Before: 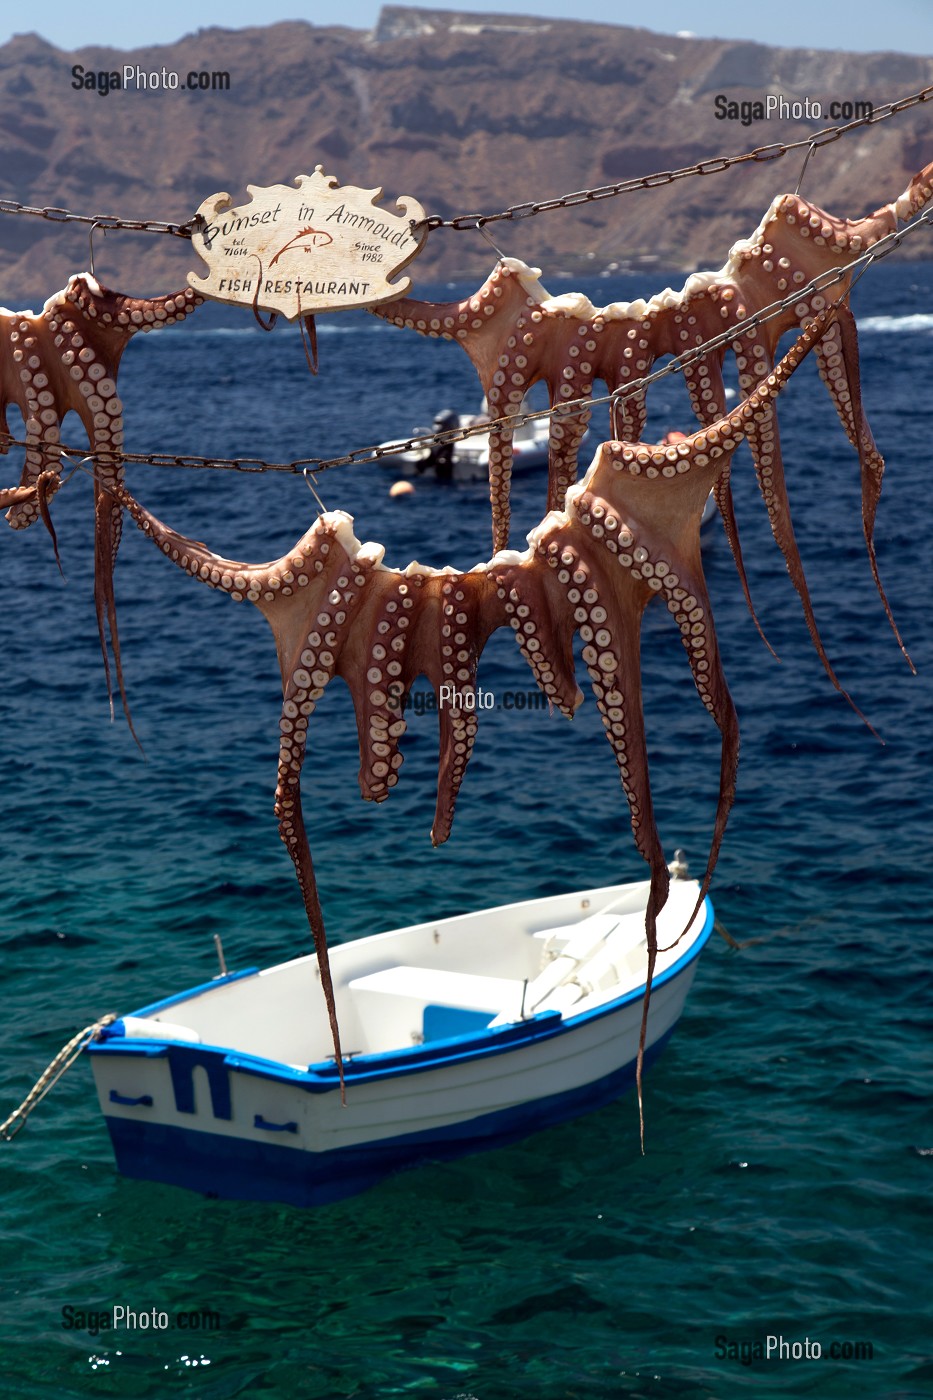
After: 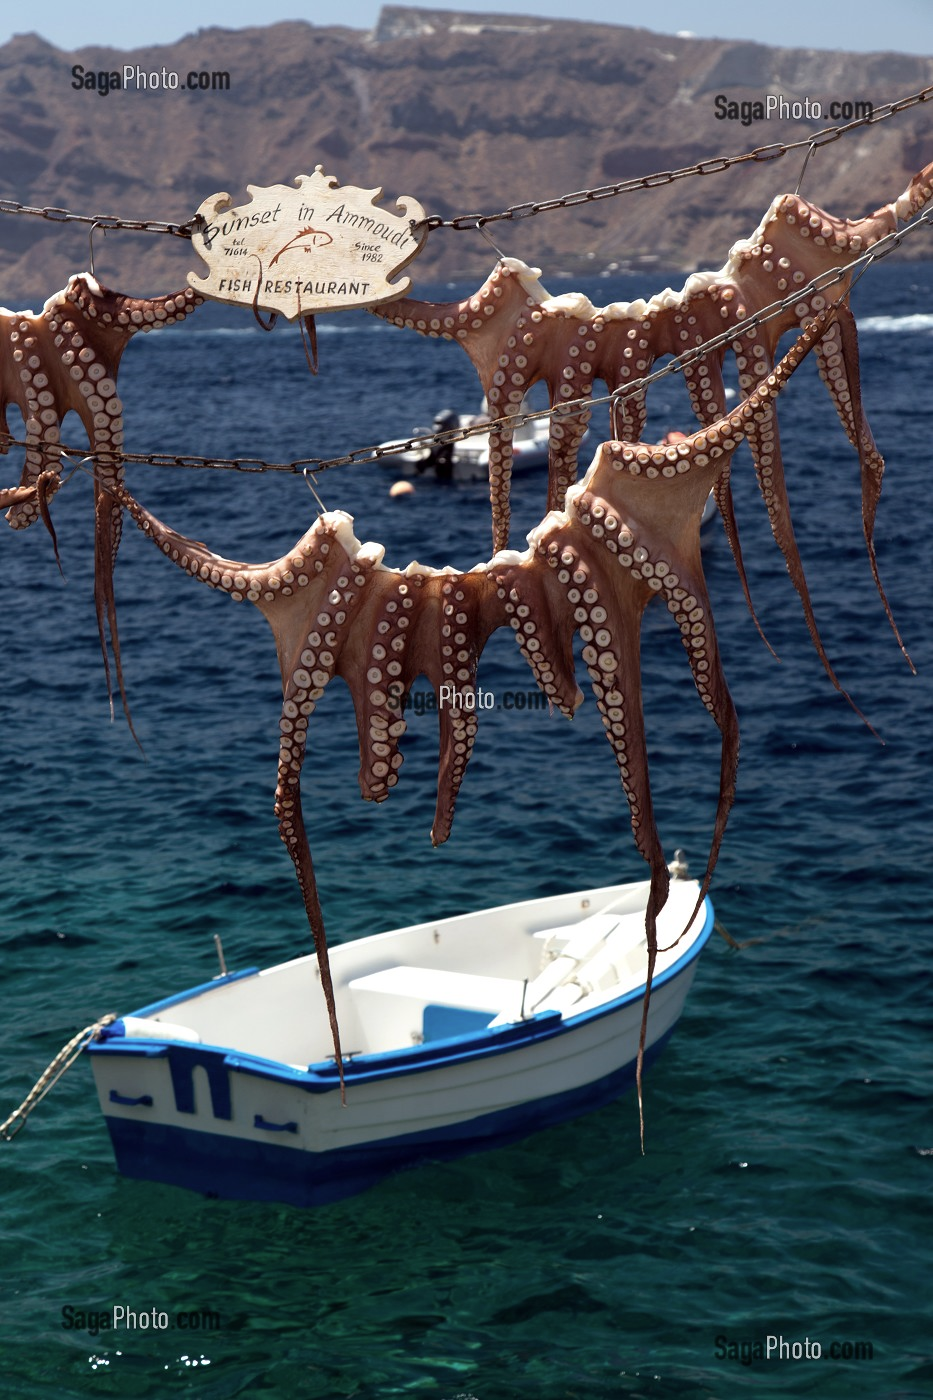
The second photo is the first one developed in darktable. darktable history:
contrast brightness saturation: saturation -0.157
